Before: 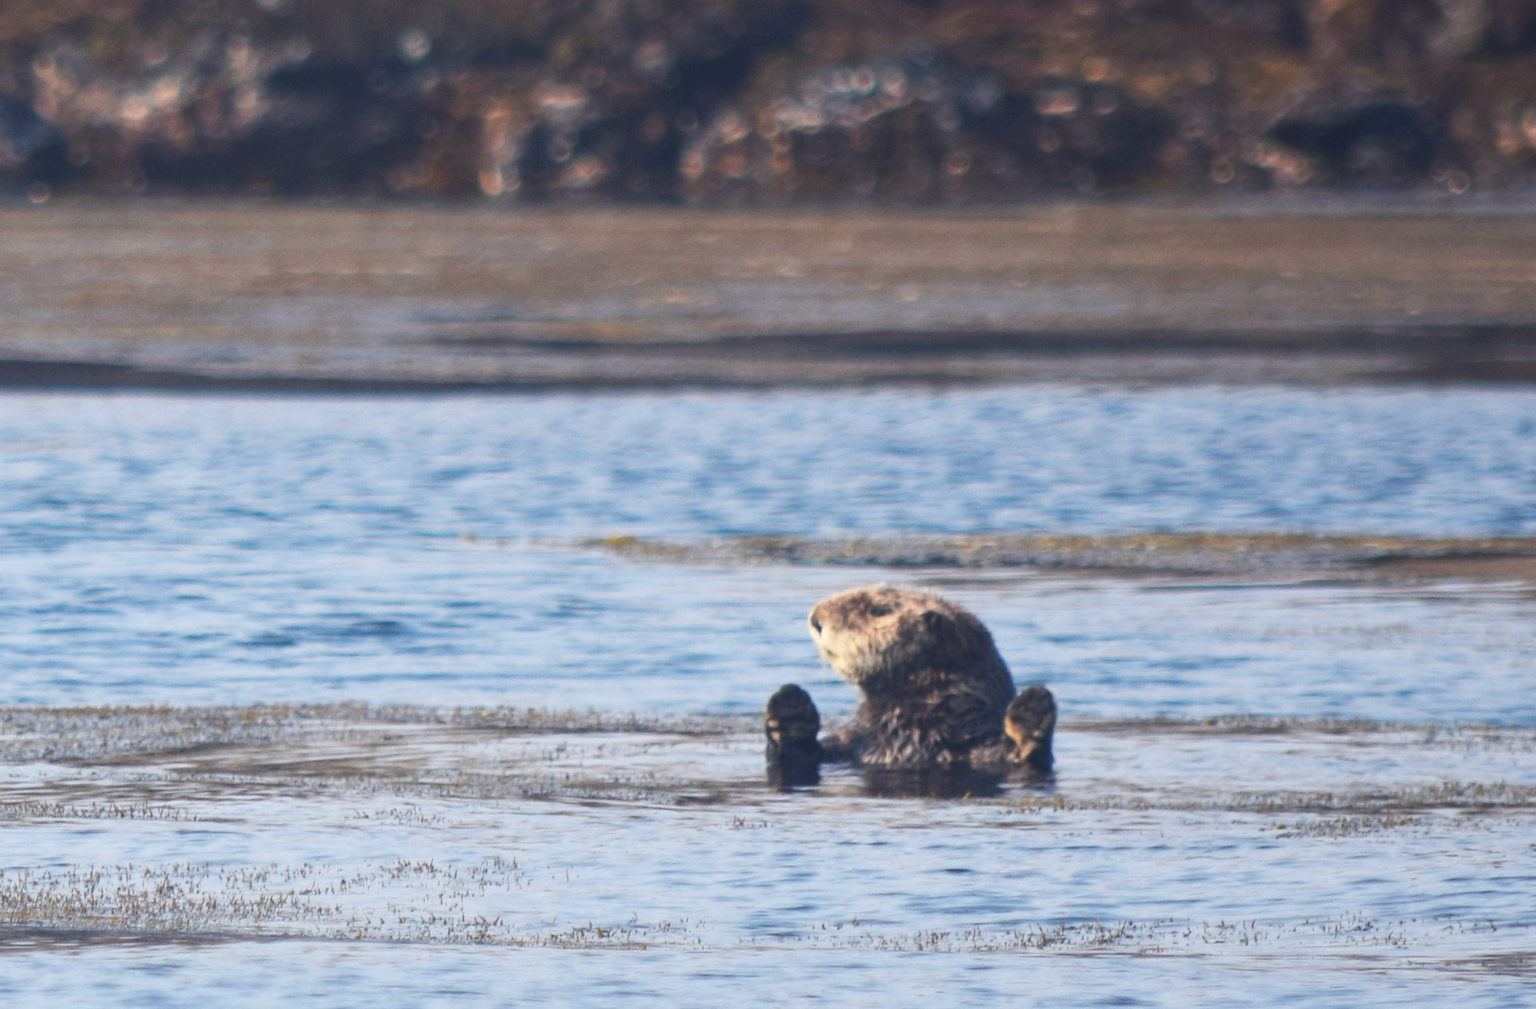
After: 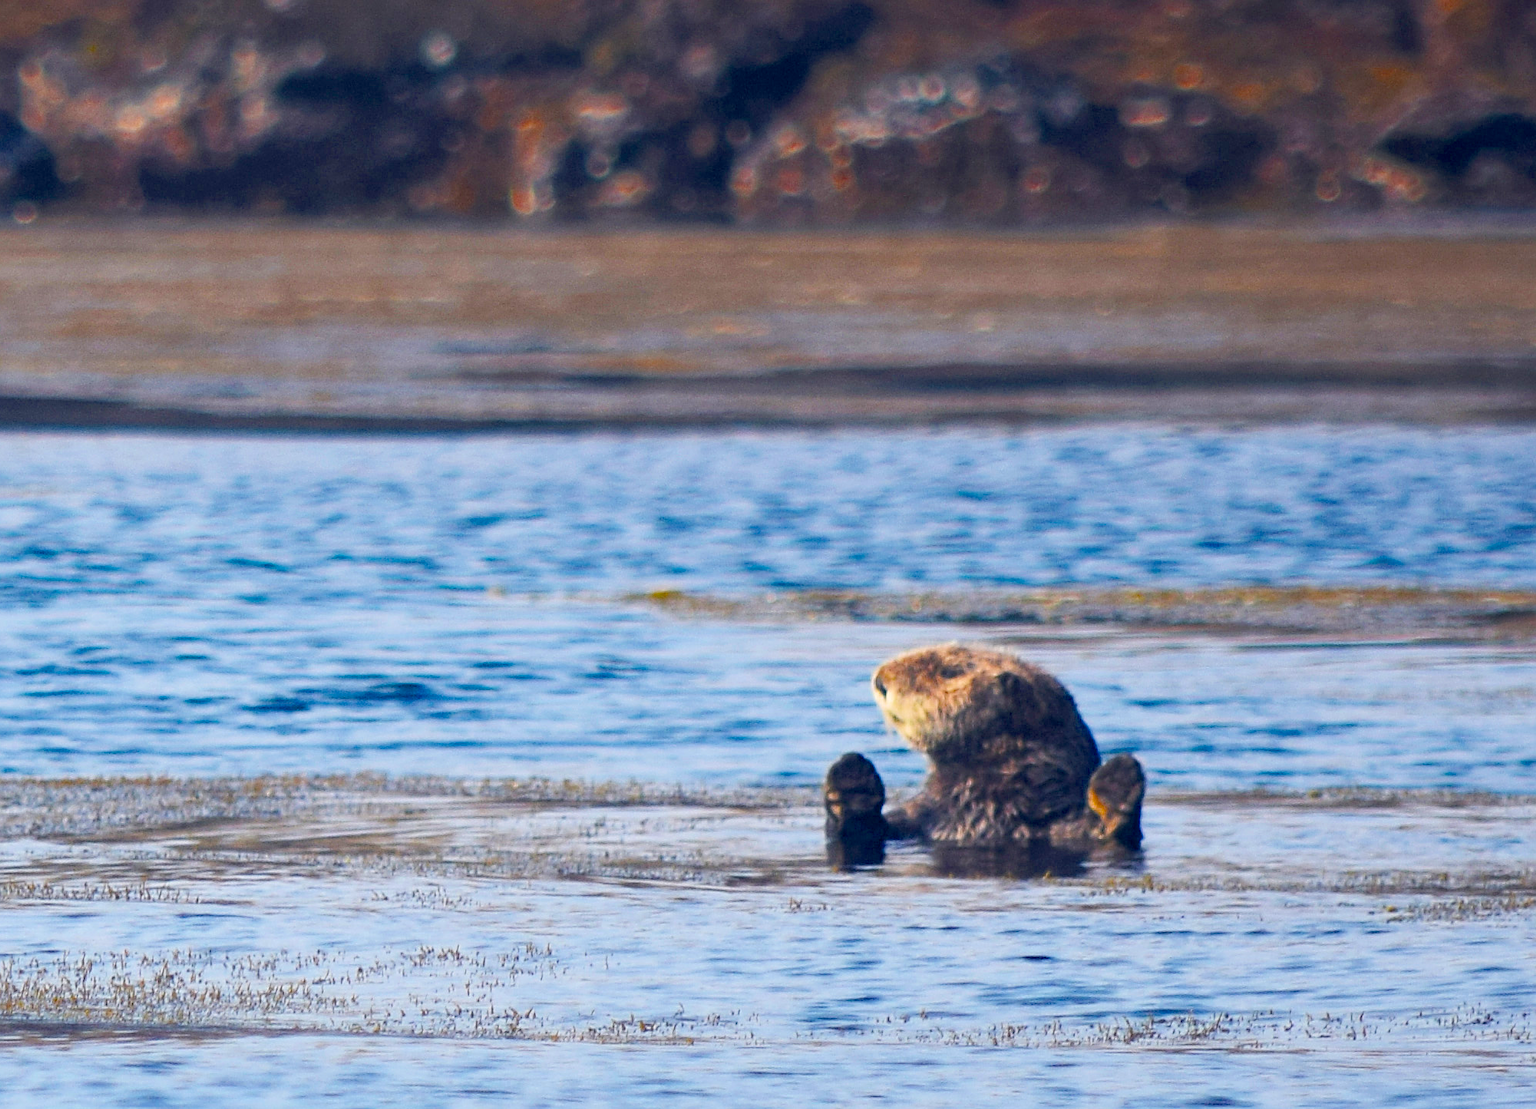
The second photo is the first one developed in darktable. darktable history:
crop and rotate: left 1.055%, right 8.03%
sharpen: on, module defaults
color balance rgb: linear chroma grading › global chroma 14.995%, perceptual saturation grading › global saturation 36.689%, global vibrance -0.529%, saturation formula JzAzBz (2021)
exposure: black level correction 0.002, compensate highlight preservation false
